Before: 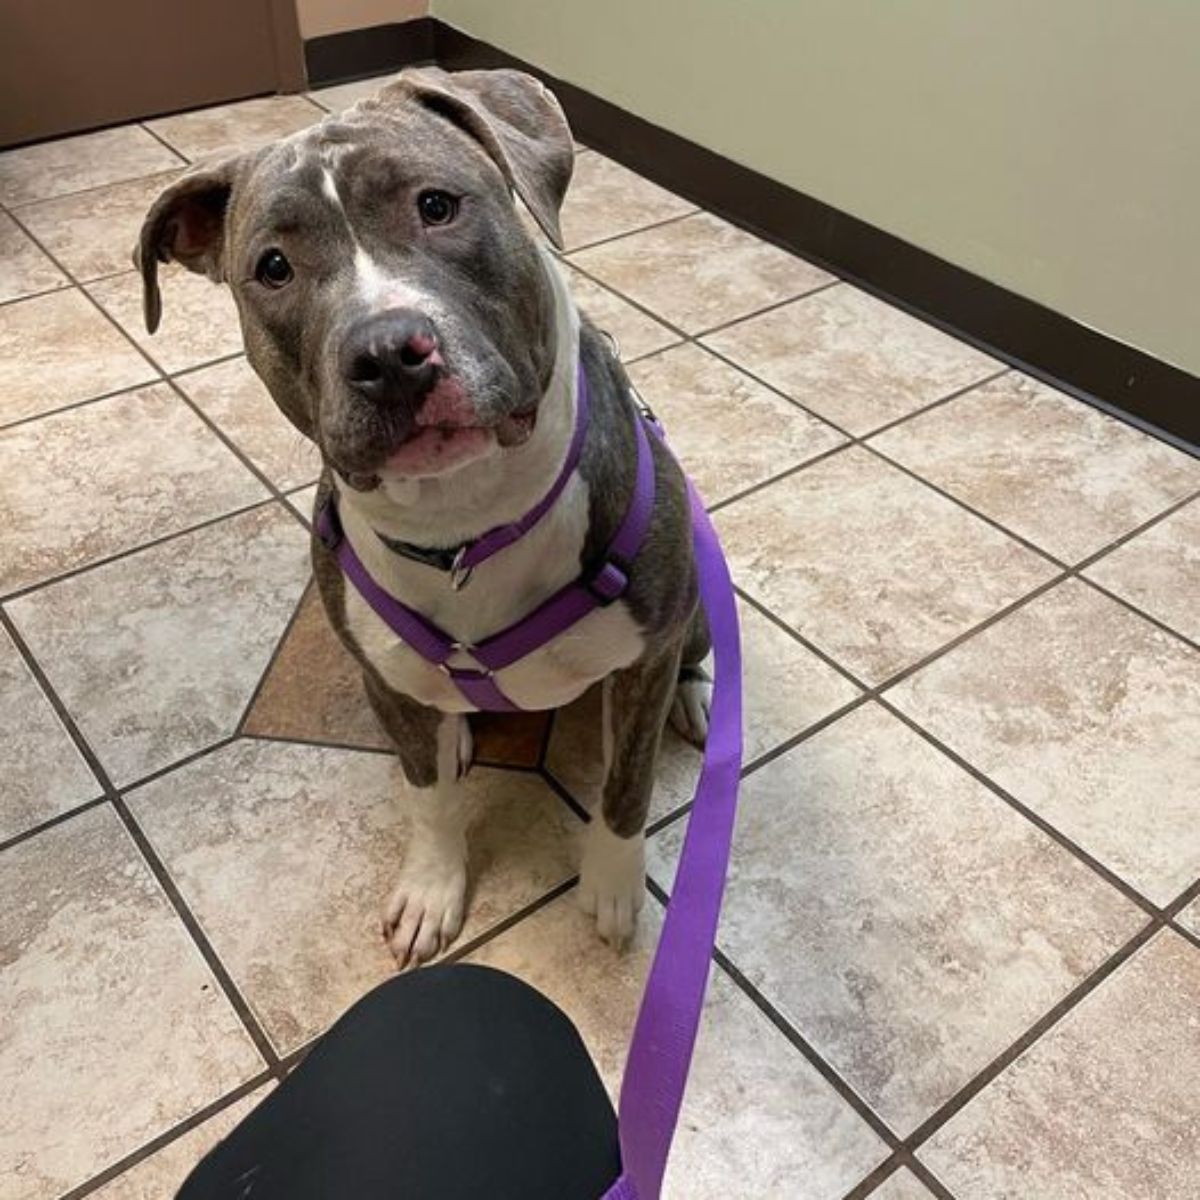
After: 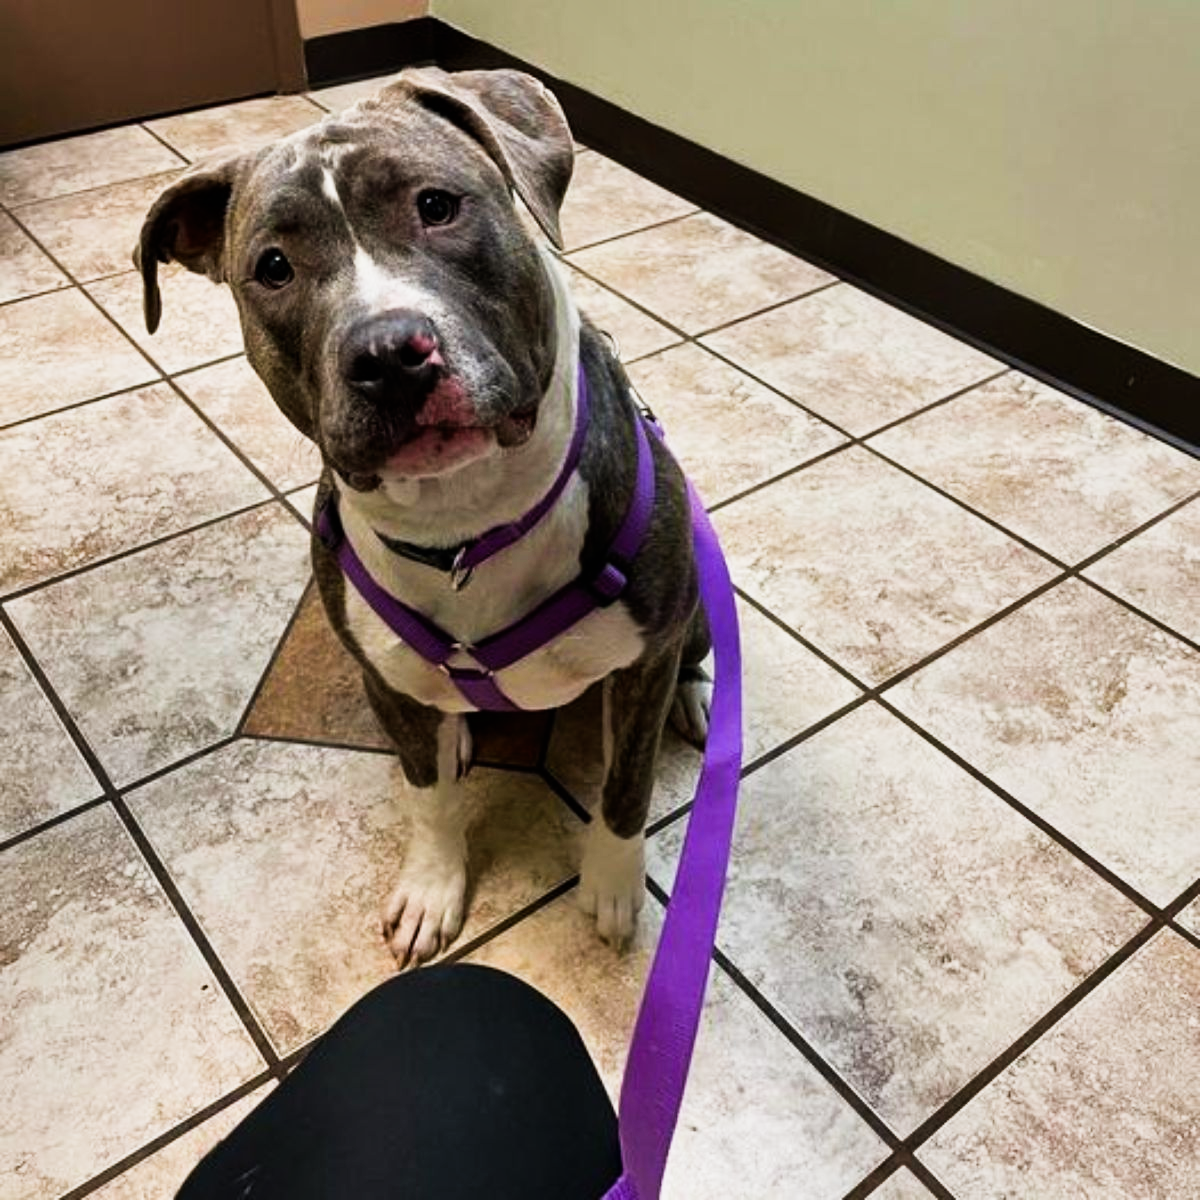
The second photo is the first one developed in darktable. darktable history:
shadows and highlights: soften with gaussian
sigmoid: contrast 1.86, skew 0.35
